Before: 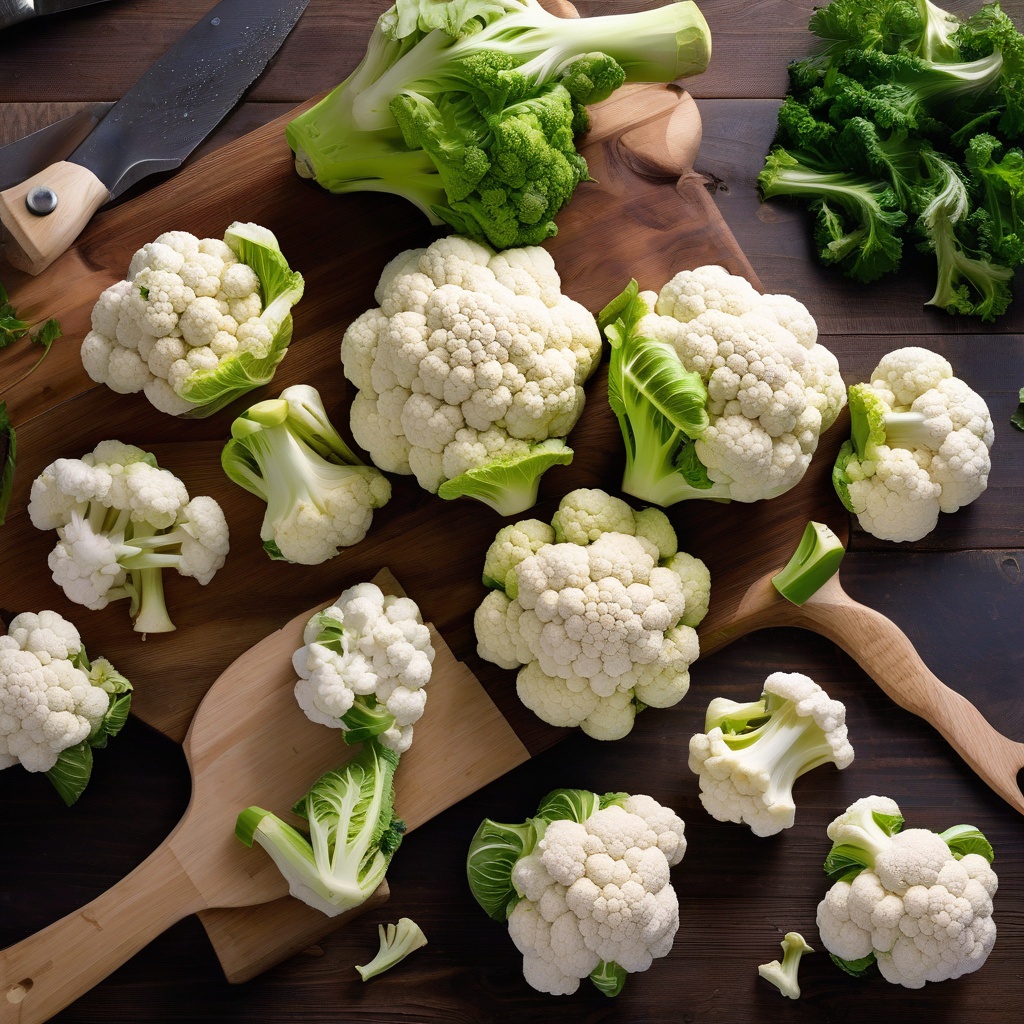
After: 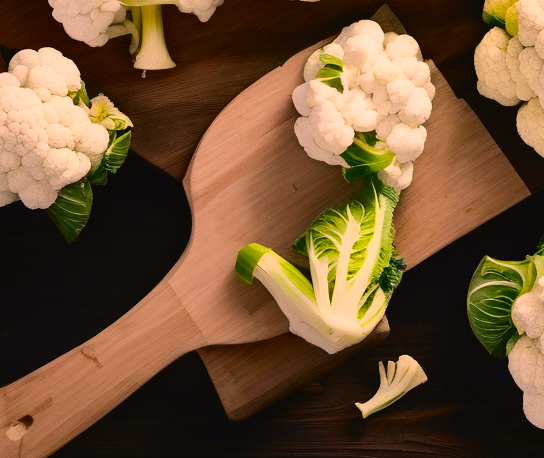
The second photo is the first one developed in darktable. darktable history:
crop and rotate: top 55.064%, right 46.842%, bottom 0.177%
tone curve: curves: ch0 [(0, 0.023) (0.103, 0.087) (0.277, 0.28) (0.46, 0.554) (0.569, 0.68) (0.735, 0.843) (0.994, 0.984)]; ch1 [(0, 0) (0.324, 0.285) (0.456, 0.438) (0.488, 0.497) (0.512, 0.503) (0.535, 0.535) (0.599, 0.606) (0.715, 0.738) (1, 1)]; ch2 [(0, 0) (0.369, 0.388) (0.449, 0.431) (0.478, 0.471) (0.502, 0.503) (0.55, 0.553) (0.603, 0.602) (0.656, 0.713) (1, 1)], color space Lab, independent channels, preserve colors none
color correction: highlights a* 20.9, highlights b* 19.68
